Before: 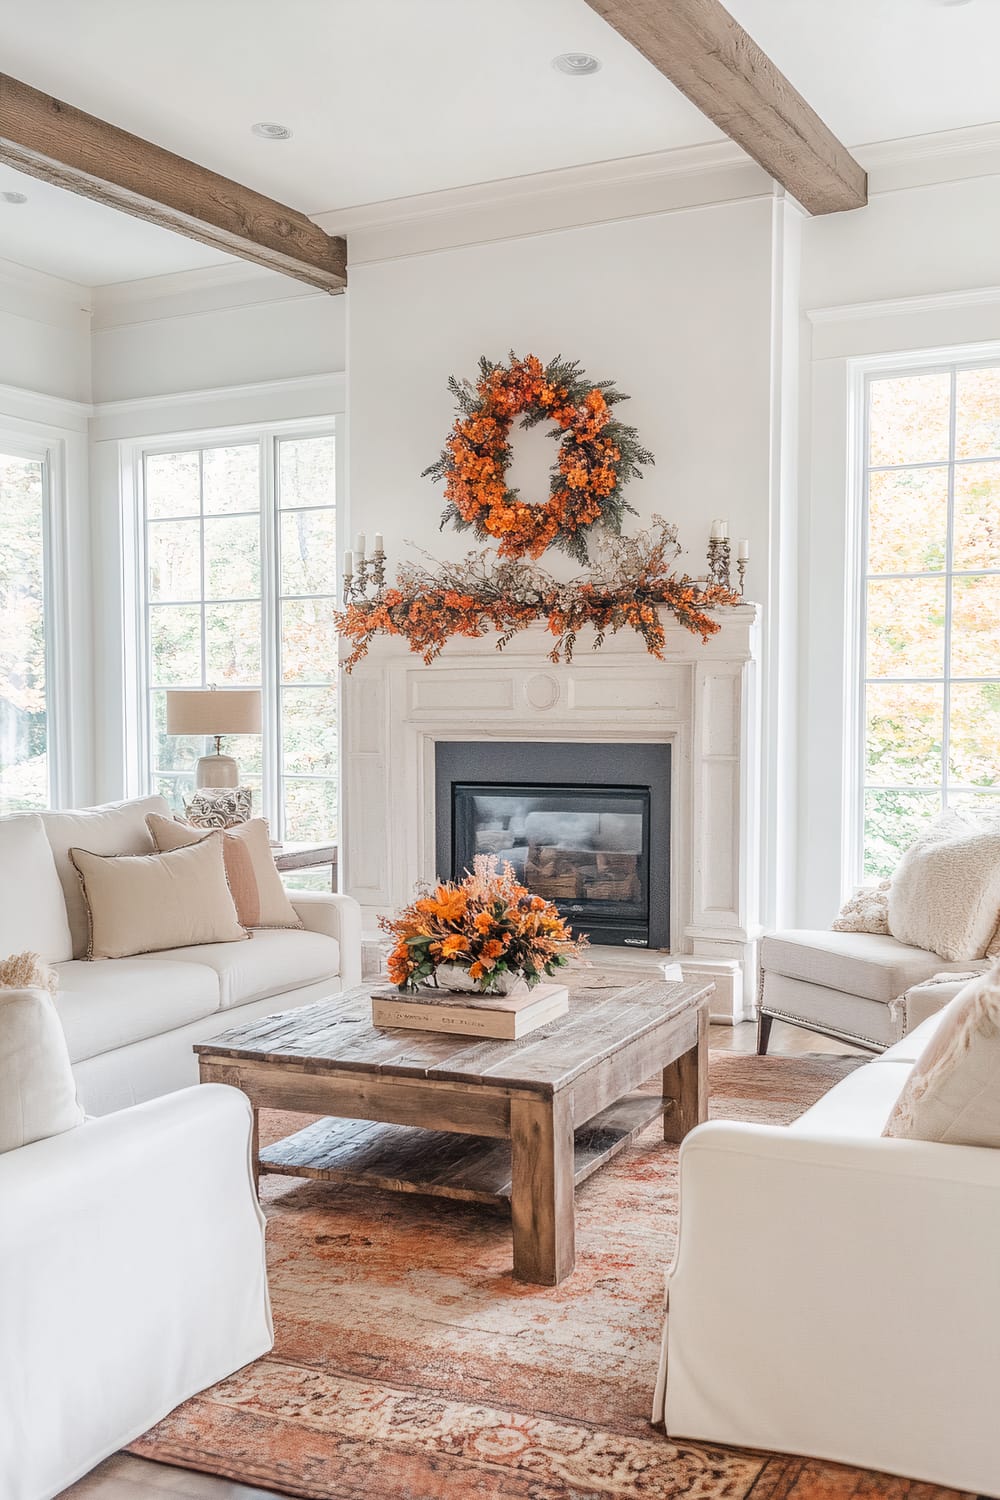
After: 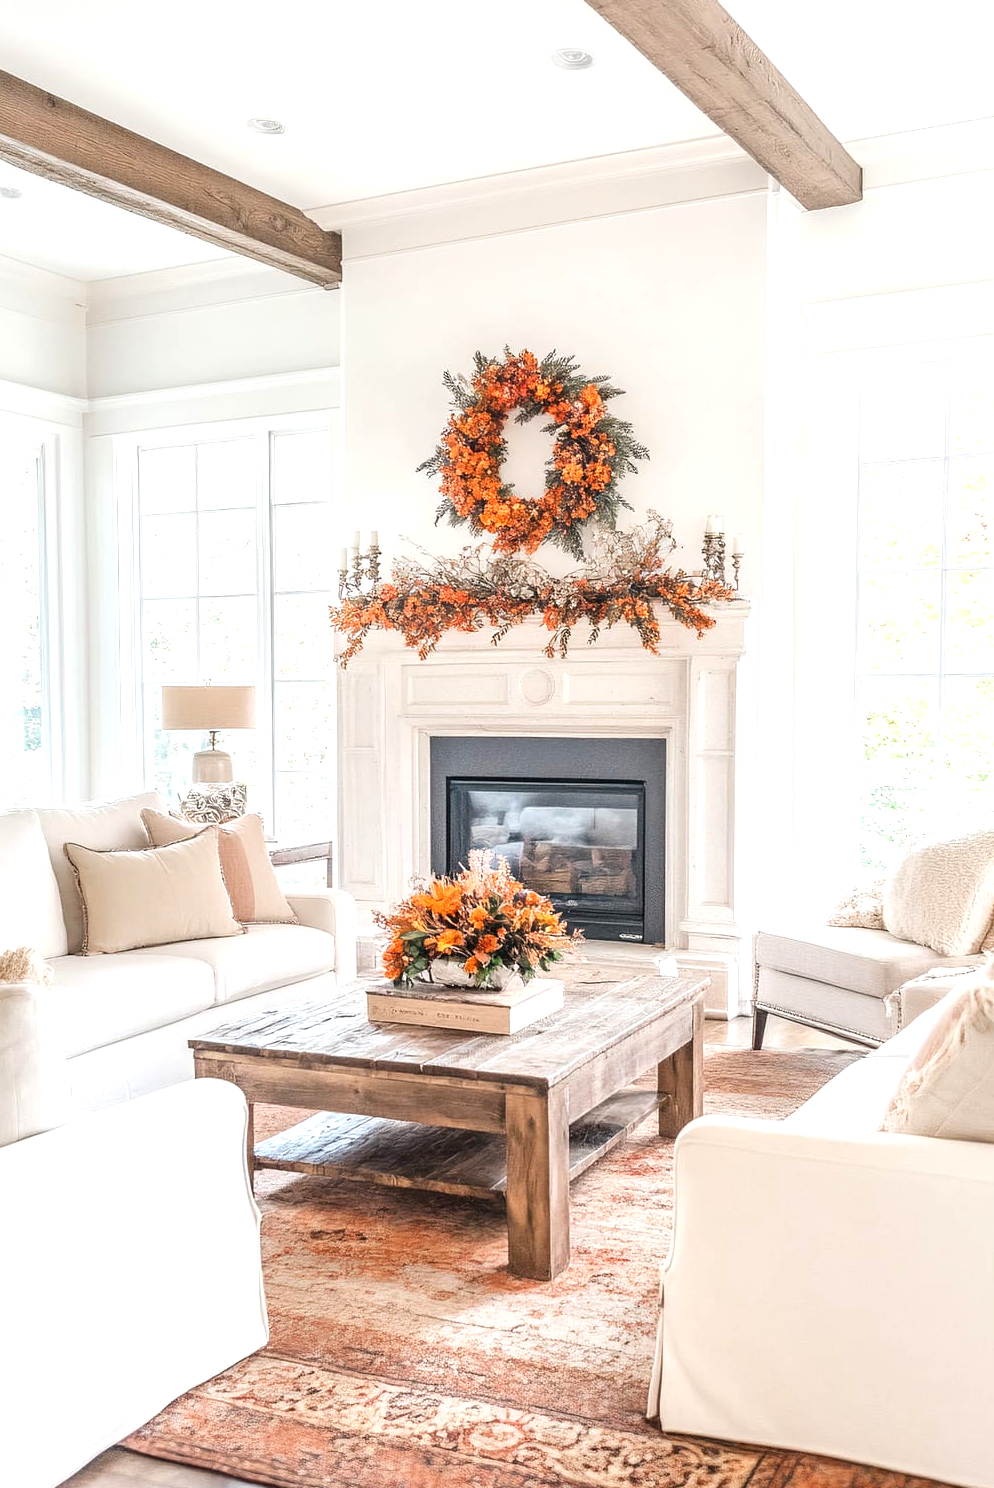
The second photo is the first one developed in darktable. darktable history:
levels: black 0.076%
crop and rotate: left 0.585%, top 0.371%, bottom 0.402%
exposure: exposure 0.698 EV, compensate highlight preservation false
